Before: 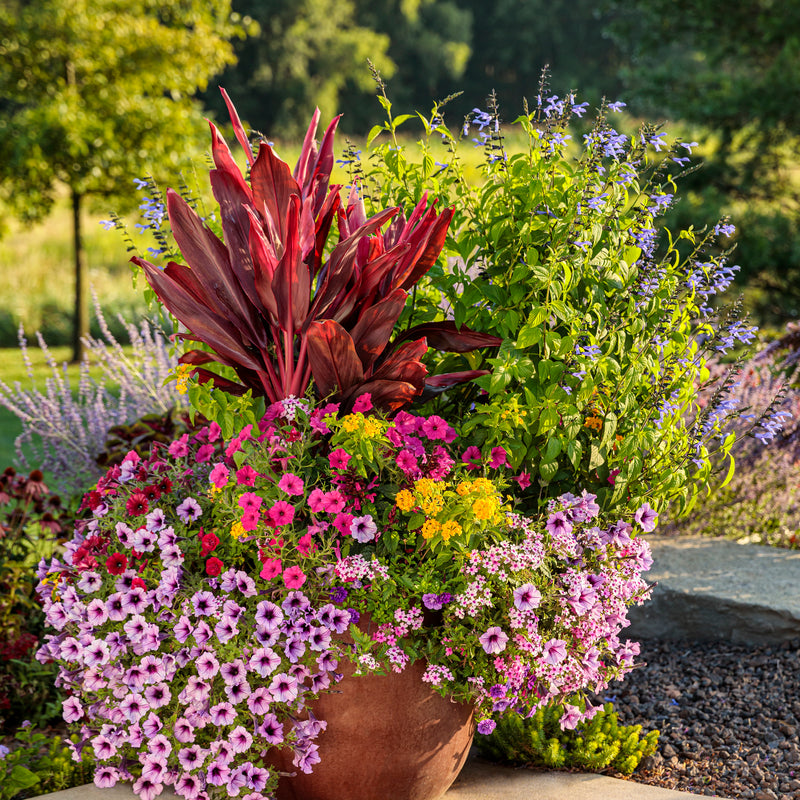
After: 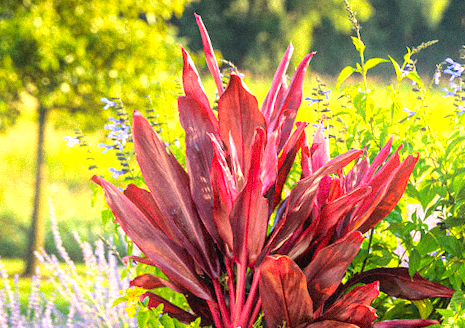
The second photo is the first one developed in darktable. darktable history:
exposure: black level correction 0, exposure 0.95 EV, compensate exposure bias true, compensate highlight preservation false
rotate and perspective: rotation 5.12°, automatic cropping off
crop: left 10.121%, top 10.631%, right 36.218%, bottom 51.526%
grain: mid-tones bias 0%
bloom: size 9%, threshold 100%, strength 7%
contrast brightness saturation: contrast 0.03, brightness 0.06, saturation 0.13
white balance: red 0.988, blue 1.017
shadows and highlights: shadows 37.27, highlights -28.18, soften with gaussian
